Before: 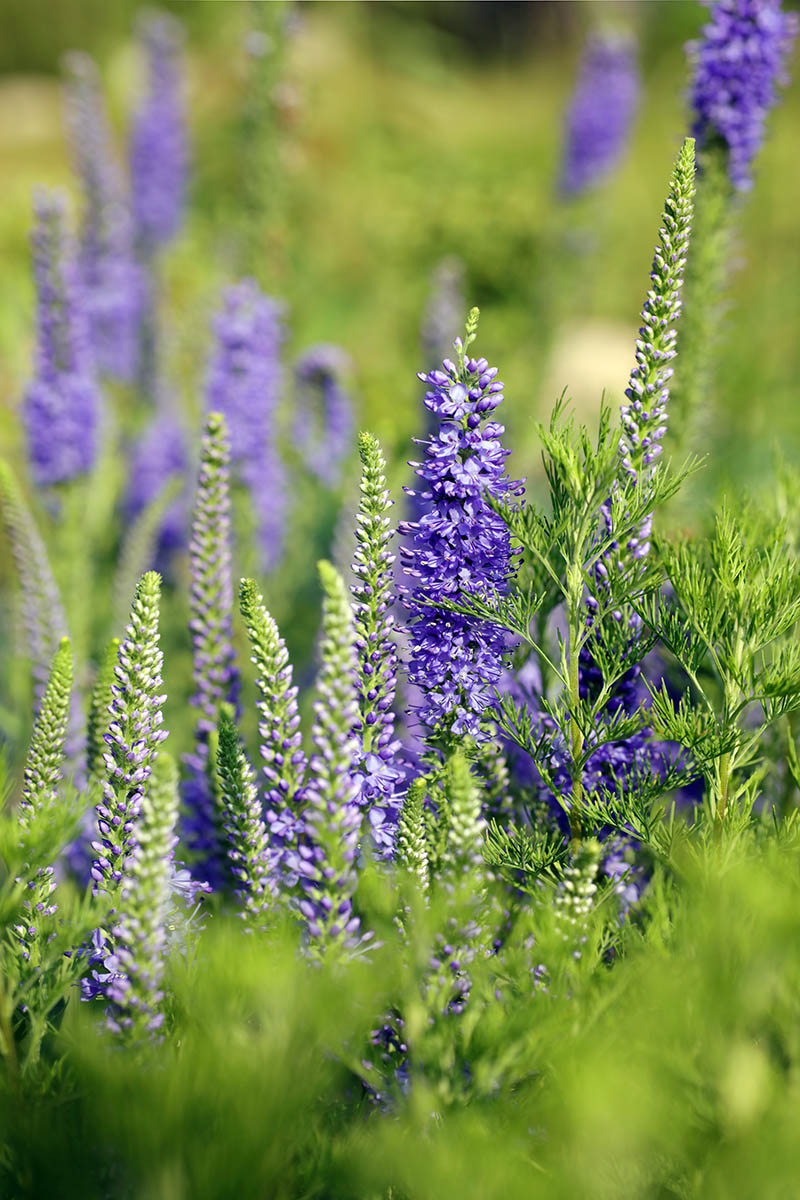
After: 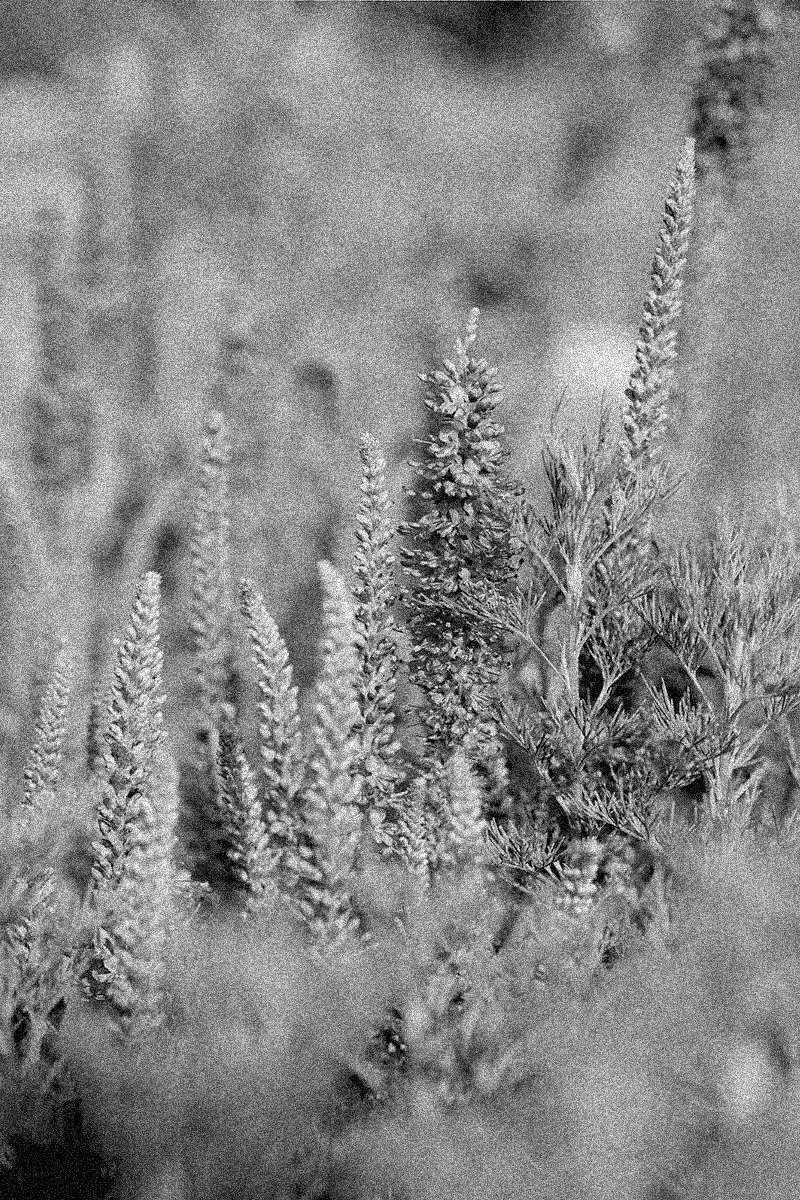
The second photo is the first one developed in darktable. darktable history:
grain: coarseness 3.75 ISO, strength 100%, mid-tones bias 0%
local contrast: mode bilateral grid, contrast 20, coarseness 50, detail 102%, midtone range 0.2
rgb levels: preserve colors sum RGB, levels [[0.038, 0.433, 0.934], [0, 0.5, 1], [0, 0.5, 1]]
monochrome: size 1
exposure: exposure -0.04 EV, compensate highlight preservation false
